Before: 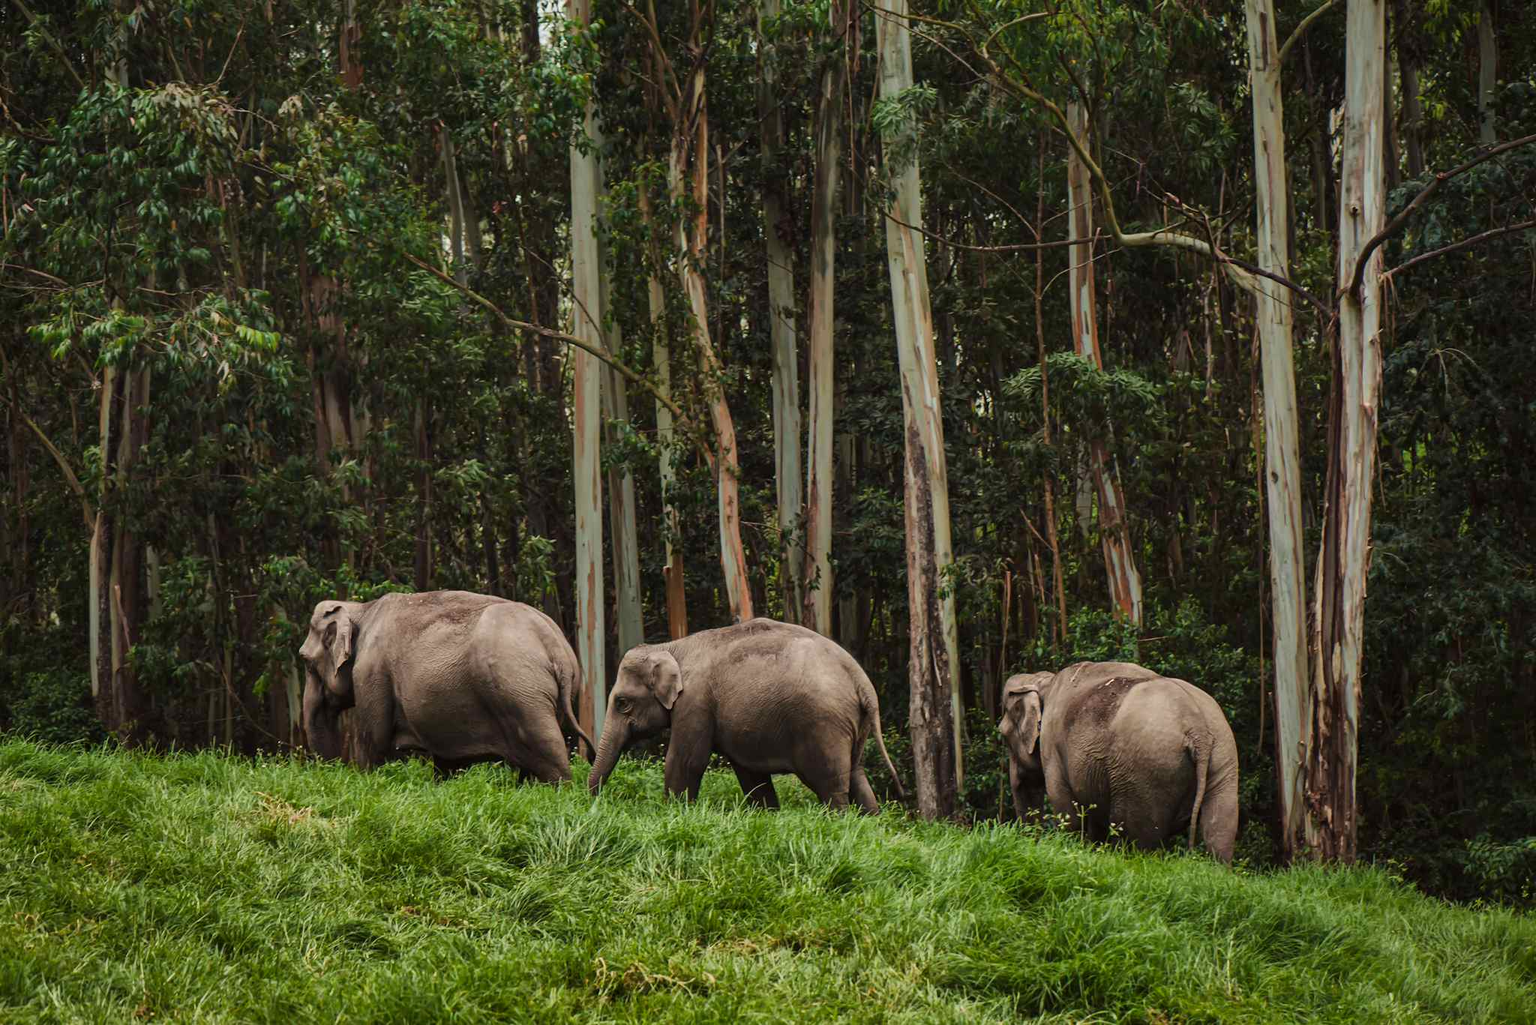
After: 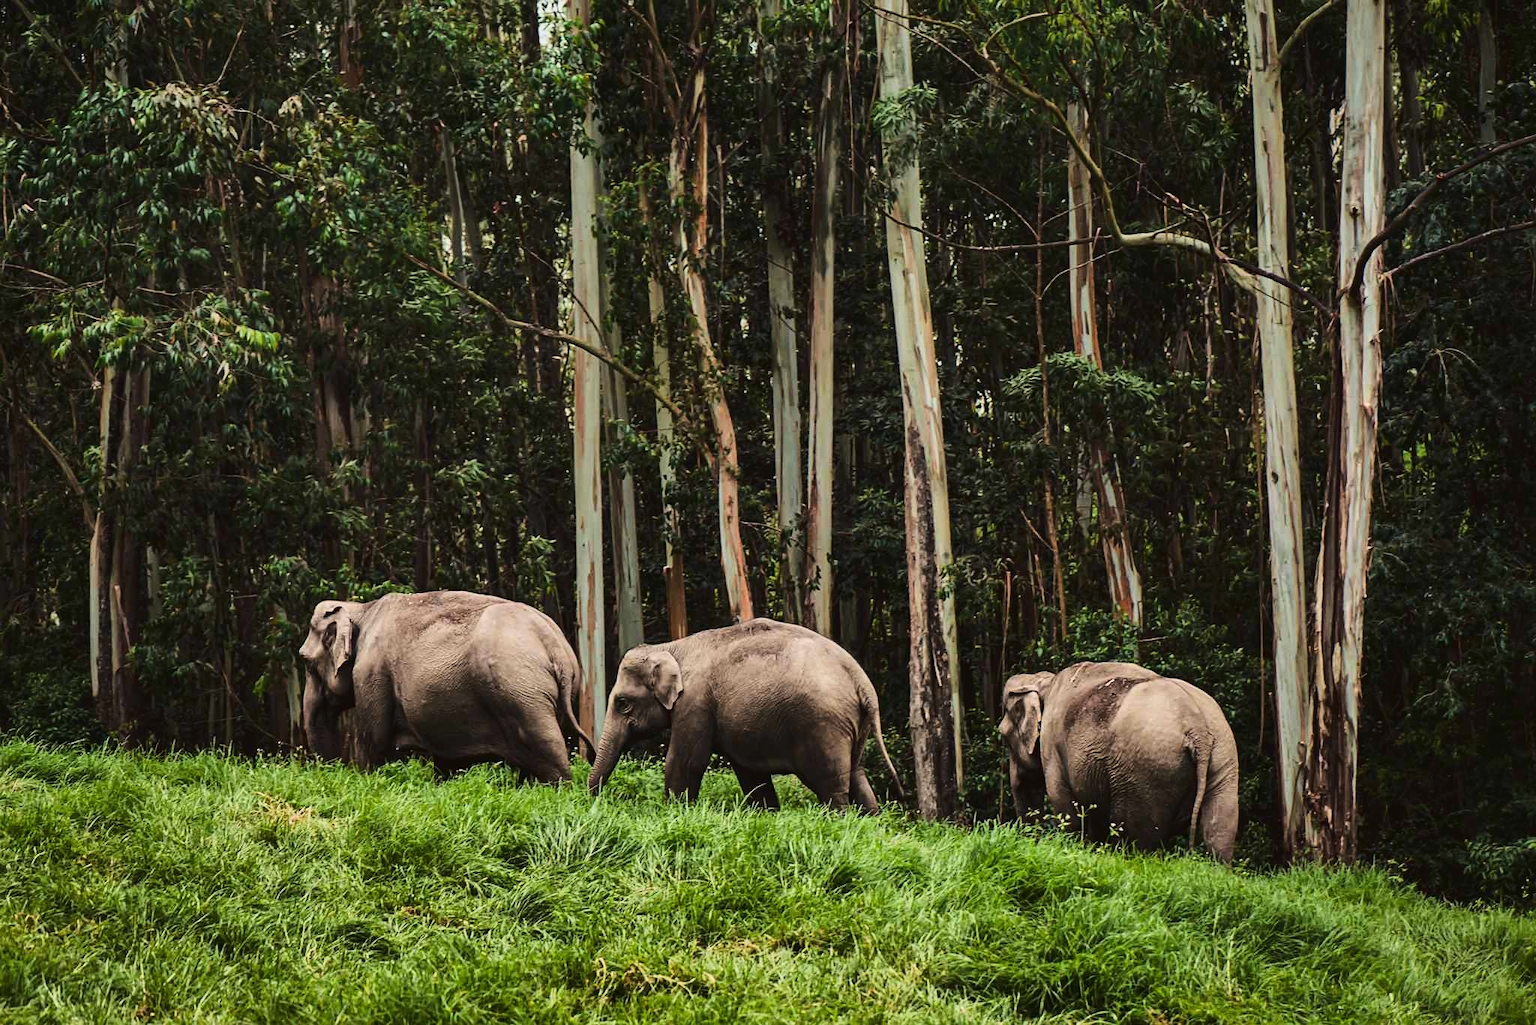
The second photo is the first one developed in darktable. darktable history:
sharpen: amount 0.215
tone curve: curves: ch0 [(0, 0.026) (0.058, 0.049) (0.246, 0.214) (0.437, 0.498) (0.55, 0.644) (0.657, 0.767) (0.822, 0.9) (1, 0.961)]; ch1 [(0, 0) (0.346, 0.307) (0.408, 0.369) (0.453, 0.457) (0.476, 0.489) (0.502, 0.493) (0.521, 0.515) (0.537, 0.531) (0.612, 0.641) (0.676, 0.728) (1, 1)]; ch2 [(0, 0) (0.346, 0.34) (0.434, 0.46) (0.485, 0.494) (0.5, 0.494) (0.511, 0.504) (0.537, 0.551) (0.579, 0.599) (0.625, 0.686) (1, 1)], color space Lab, linked channels
